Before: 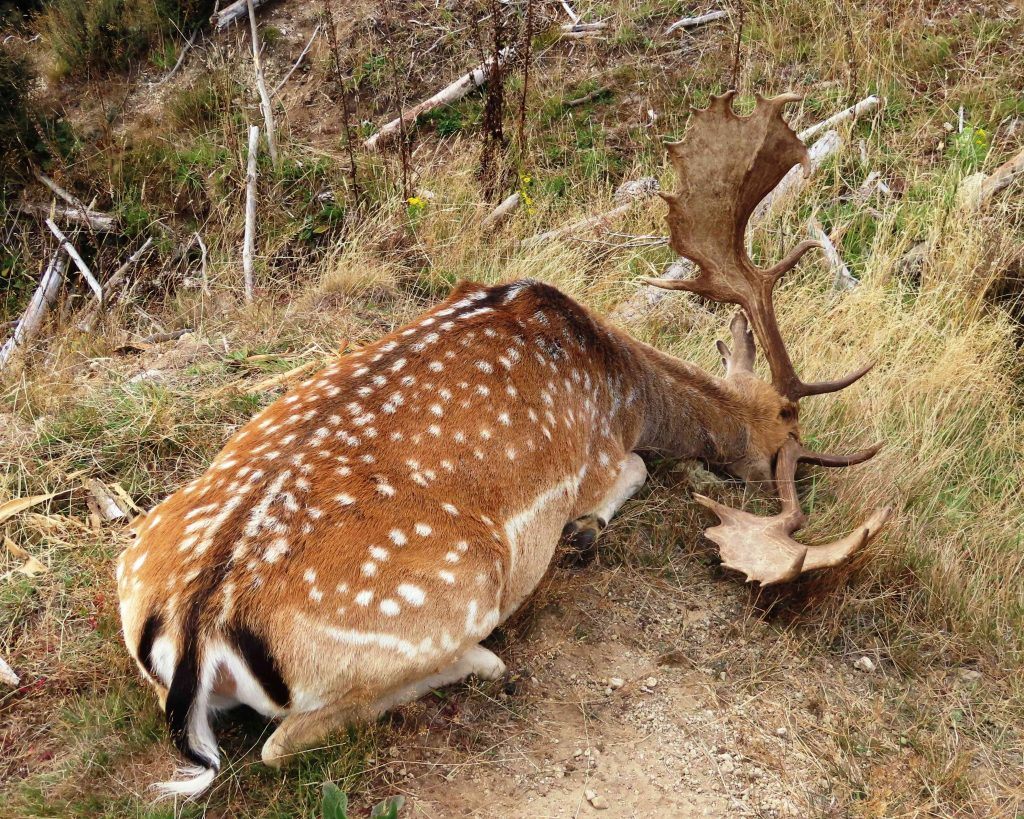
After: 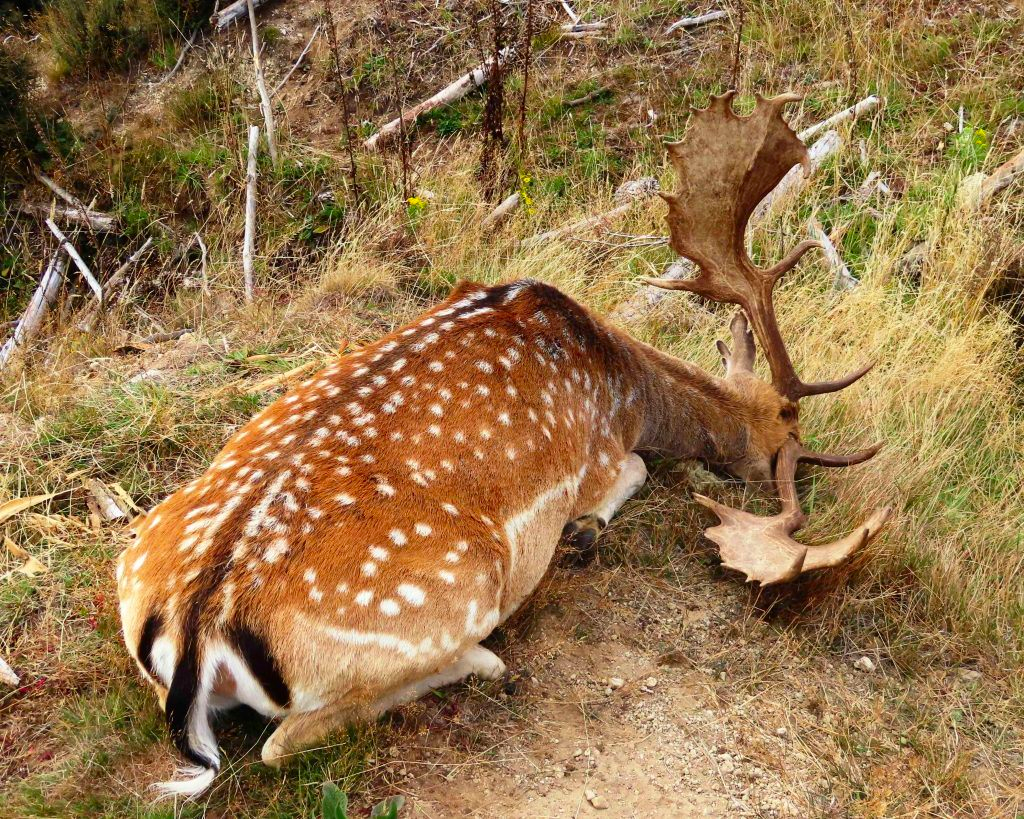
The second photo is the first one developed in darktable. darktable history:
contrast brightness saturation: contrast 0.089, saturation 0.284
